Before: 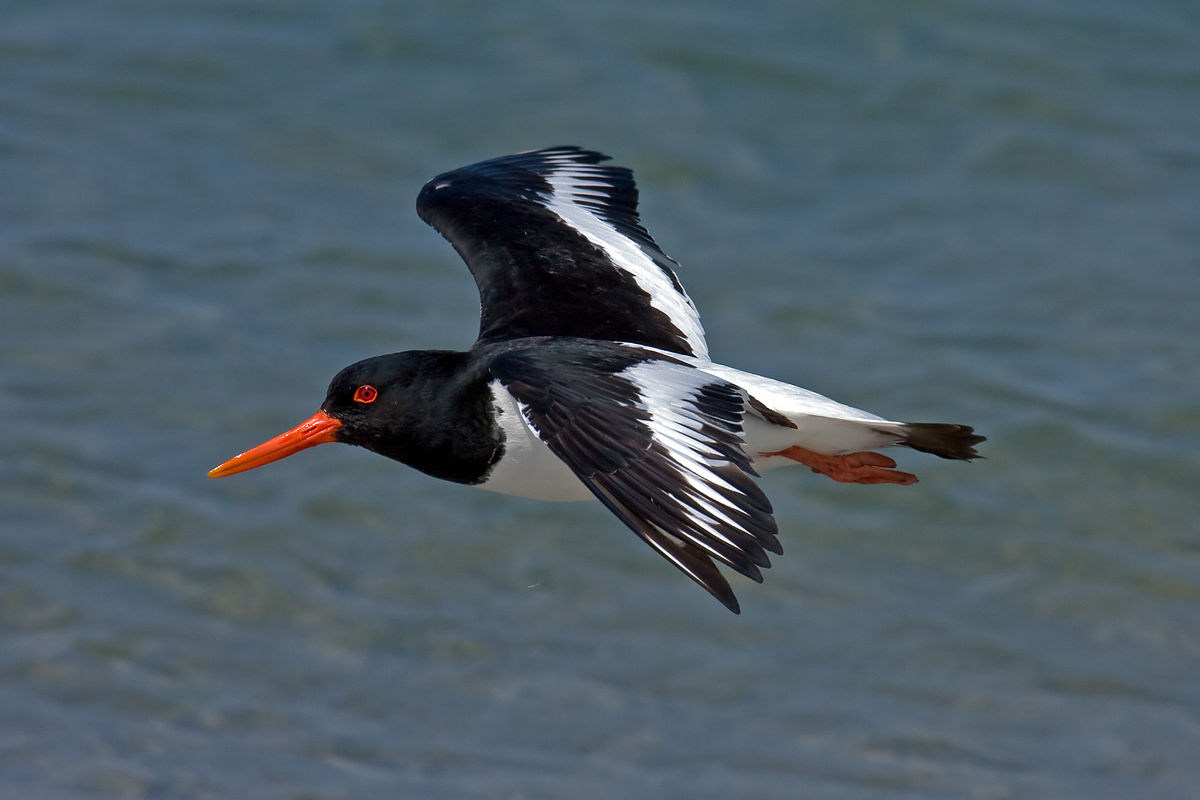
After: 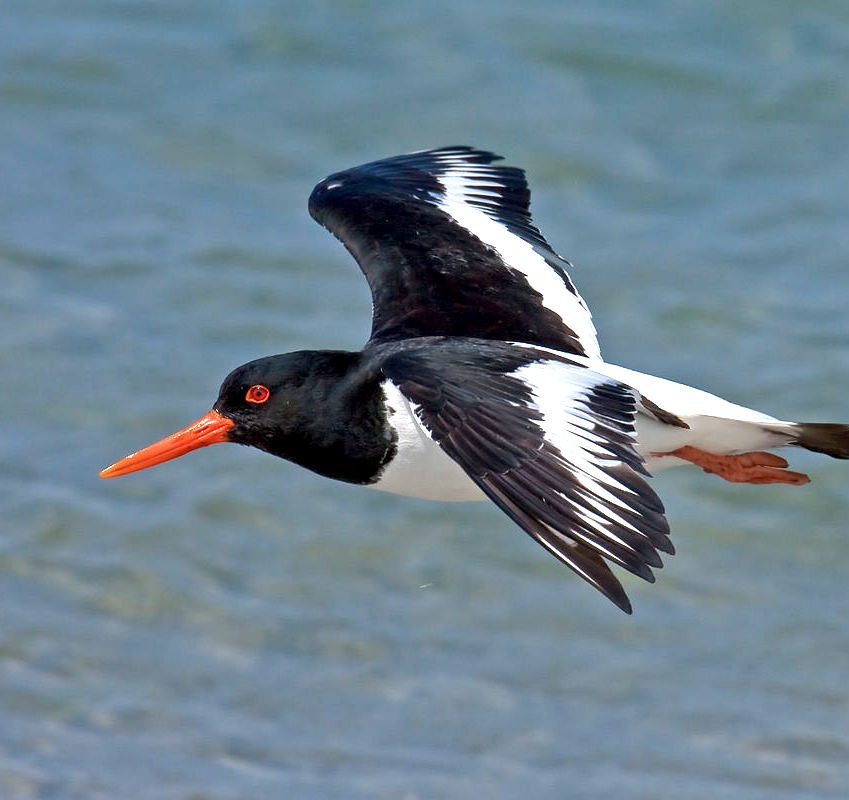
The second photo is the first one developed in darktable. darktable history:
crop and rotate: left 9.061%, right 20.142%
color zones: curves: ch1 [(0, 0.455) (0.063, 0.455) (0.286, 0.495) (0.429, 0.5) (0.571, 0.5) (0.714, 0.5) (0.857, 0.5) (1, 0.455)]; ch2 [(0, 0.532) (0.063, 0.521) (0.233, 0.447) (0.429, 0.489) (0.571, 0.5) (0.714, 0.5) (0.857, 0.5) (1, 0.532)]
exposure: black level correction 0.001, exposure 1.116 EV, compensate highlight preservation false
